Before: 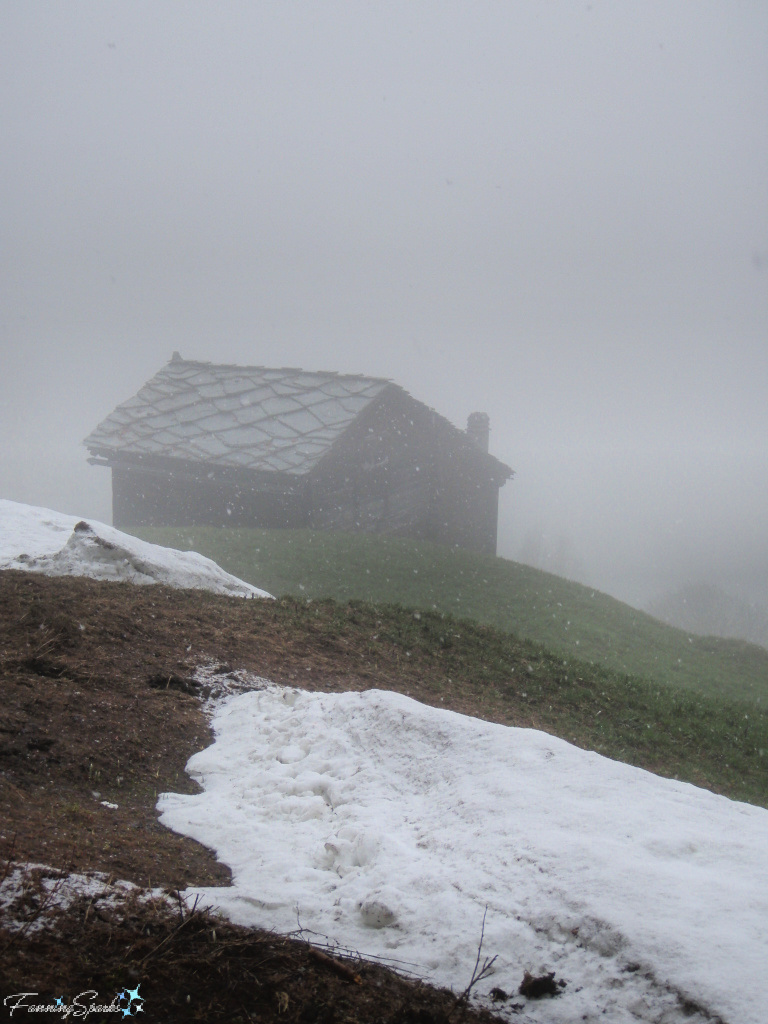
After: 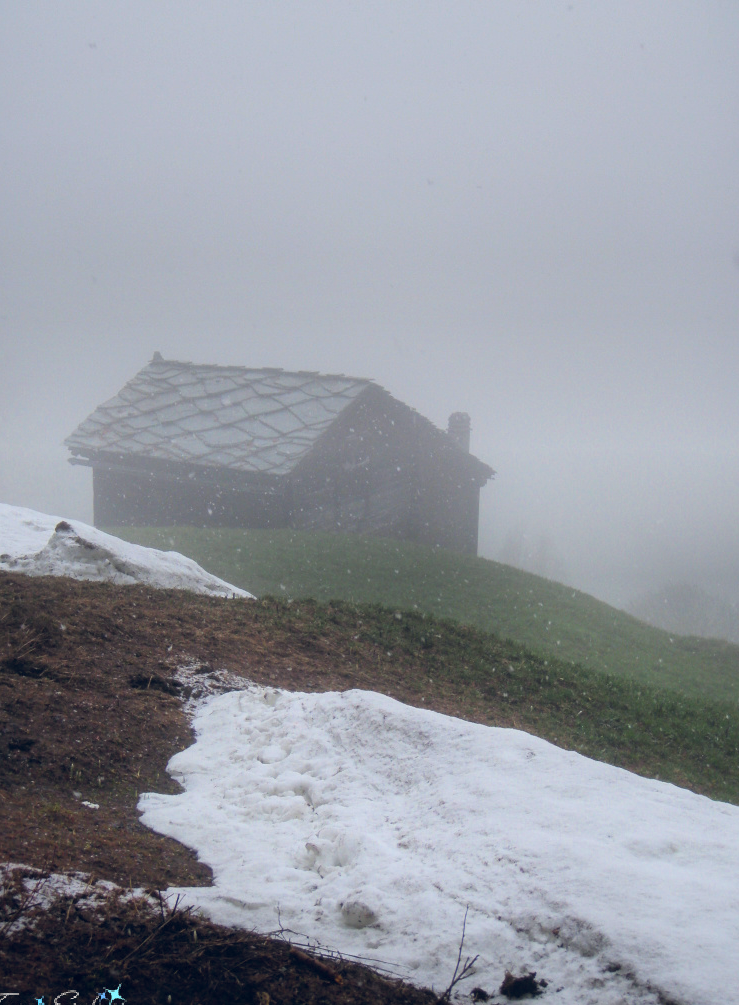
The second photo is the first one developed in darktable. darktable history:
local contrast: mode bilateral grid, contrast 14, coarseness 36, detail 106%, midtone range 0.2
color balance rgb: power › hue 315.83°, global offset › chroma 0.1%, global offset › hue 253.92°, perceptual saturation grading › global saturation 29.722%
tone equalizer: smoothing diameter 24.78%, edges refinement/feathering 14.16, preserve details guided filter
crop and rotate: left 2.585%, right 1.118%, bottom 1.79%
